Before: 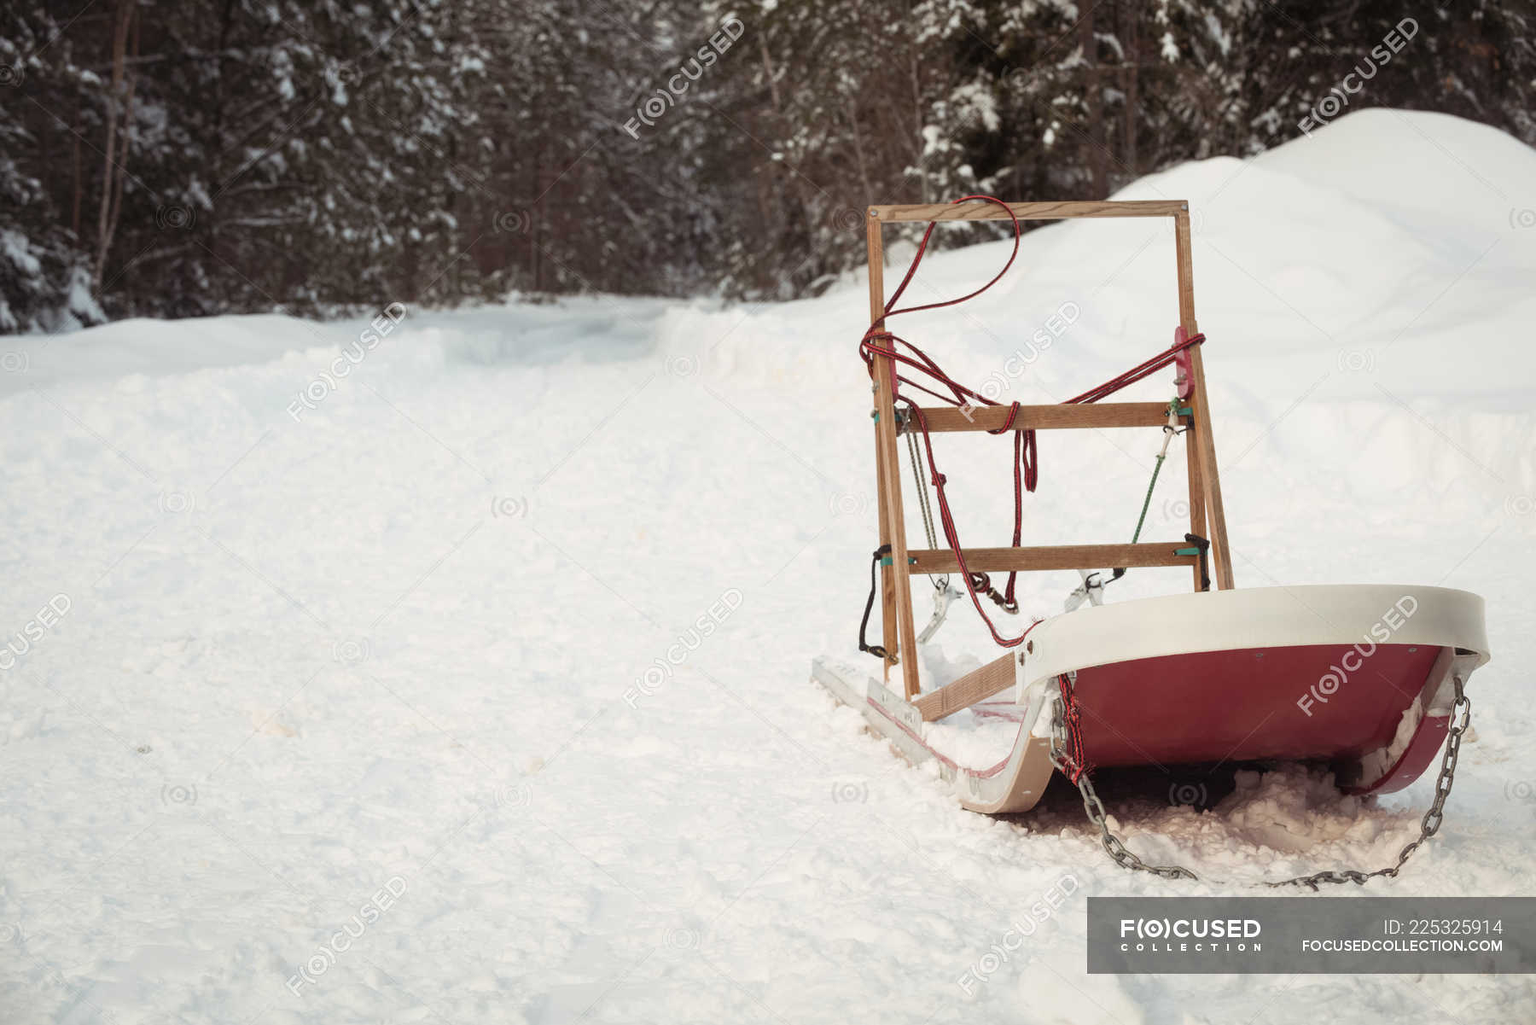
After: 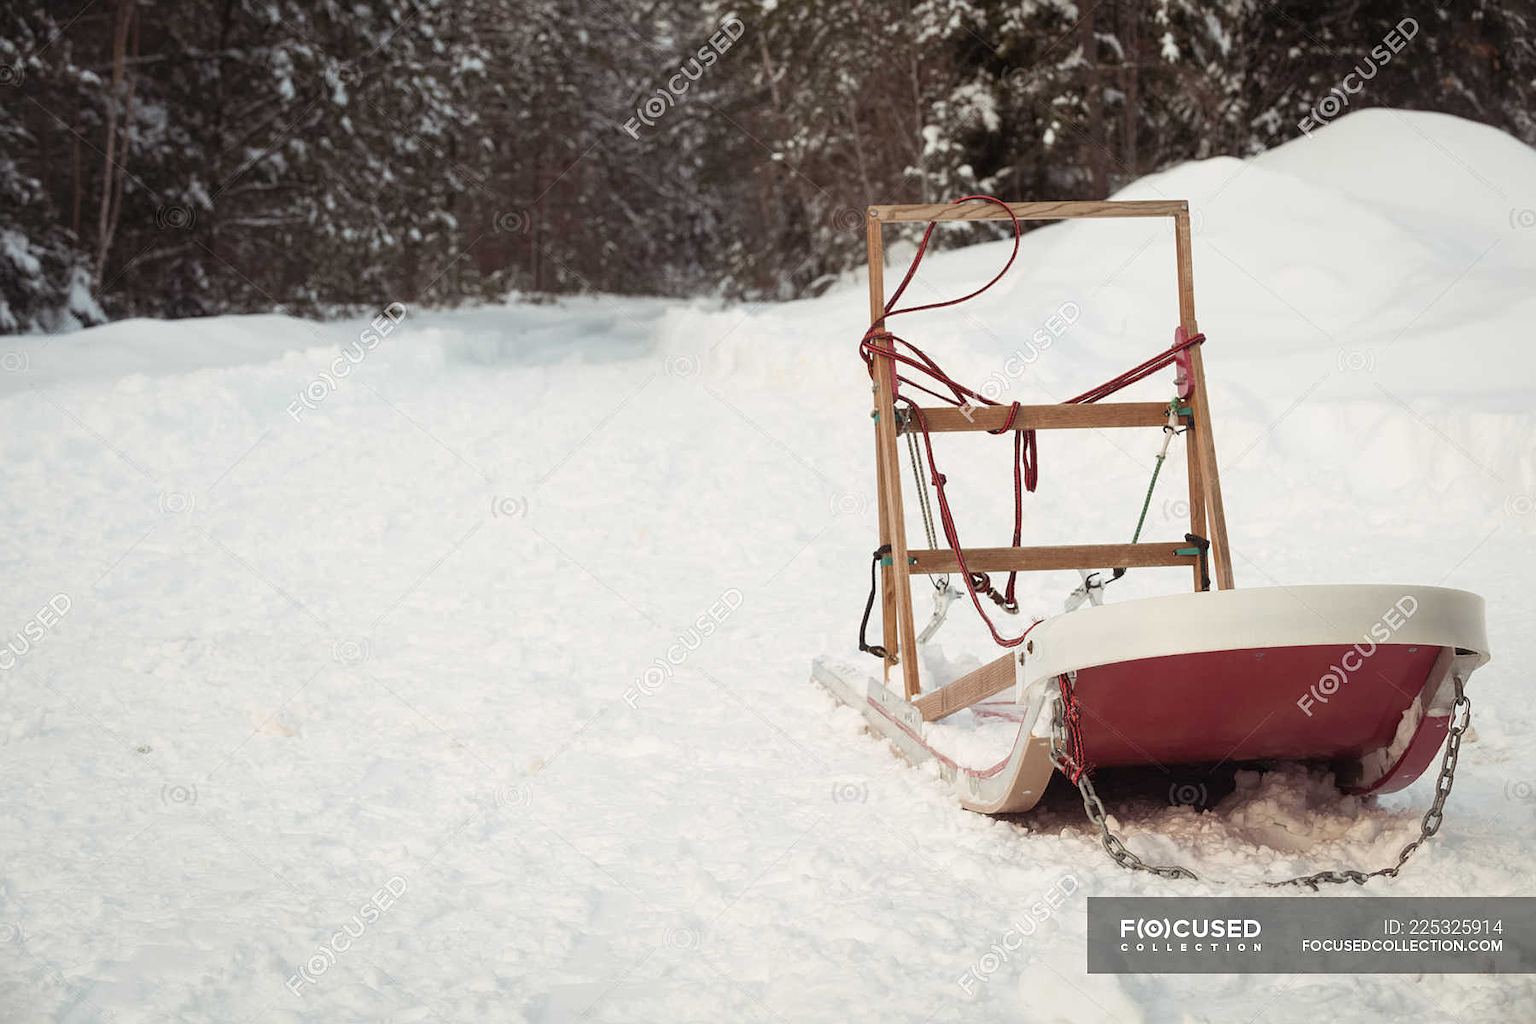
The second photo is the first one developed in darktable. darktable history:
sharpen: radius 1.237, amount 0.307, threshold 0.11
